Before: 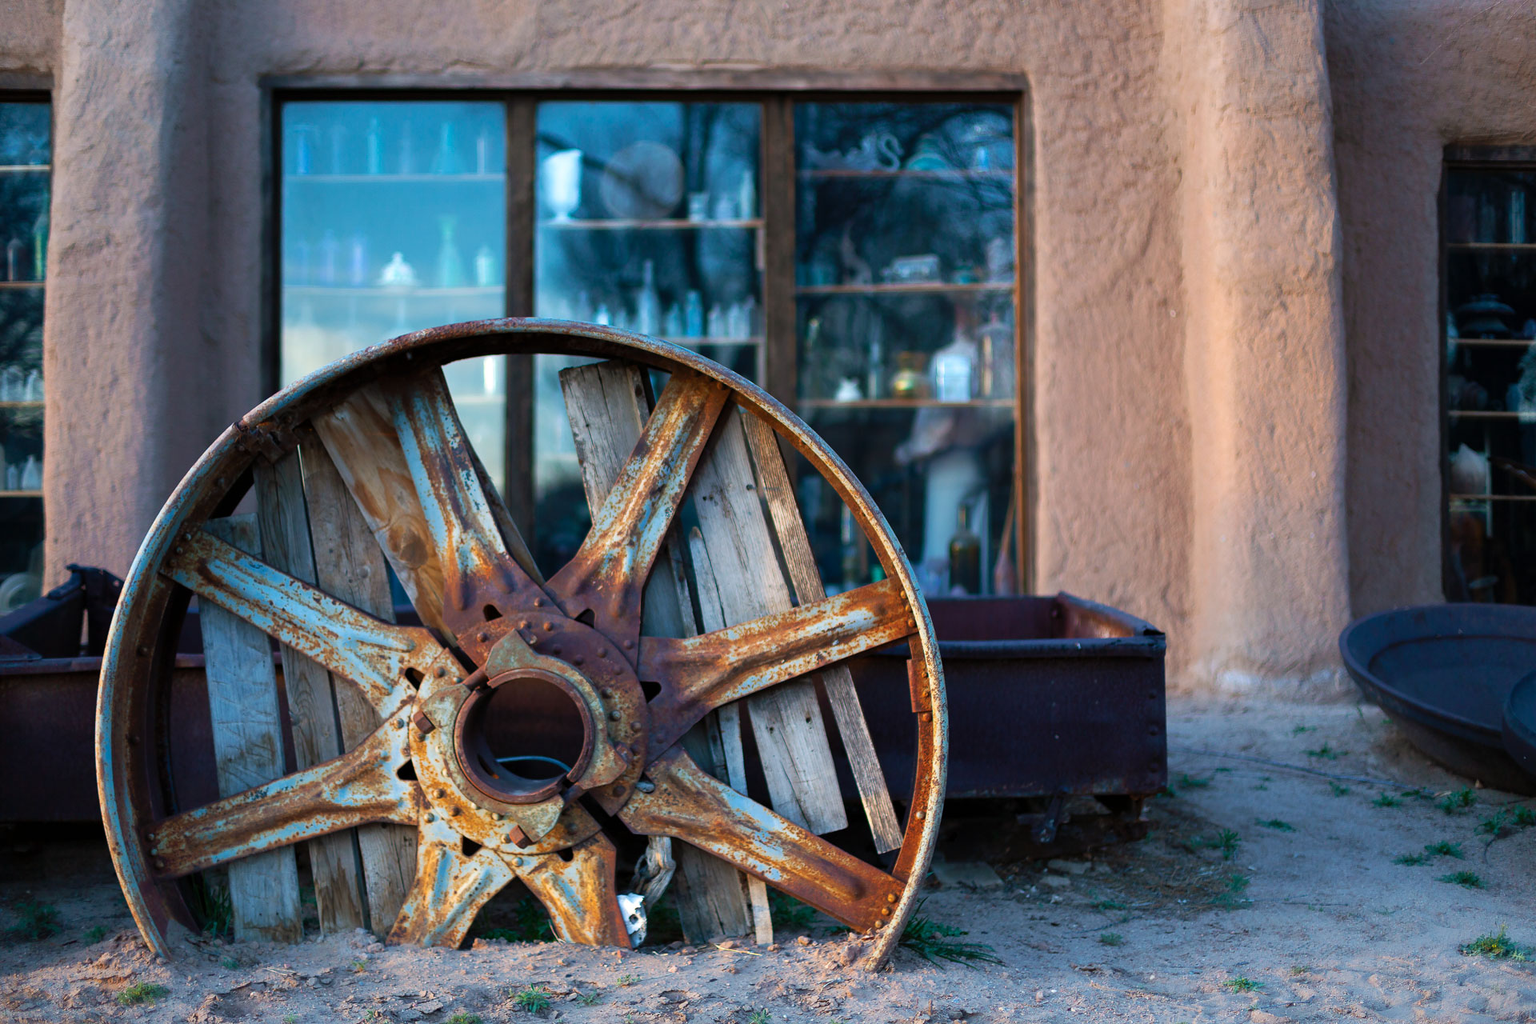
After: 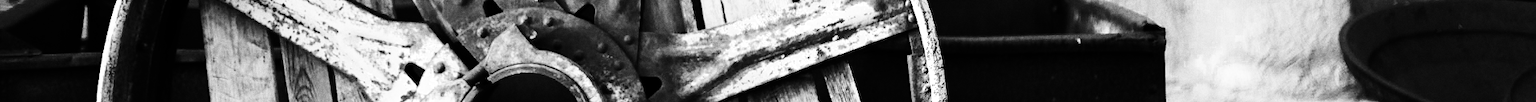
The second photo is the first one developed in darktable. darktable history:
color zones: curves: ch0 [(0, 0.497) (0.096, 0.361) (0.221, 0.538) (0.429, 0.5) (0.571, 0.5) (0.714, 0.5) (0.857, 0.5) (1, 0.497)]; ch1 [(0, 0.5) (0.143, 0.5) (0.257, -0.002) (0.429, 0.04) (0.571, -0.001) (0.714, -0.015) (0.857, 0.024) (1, 0.5)]
grain: on, module defaults
base curve: curves: ch0 [(0, 0) (0.028, 0.03) (0.121, 0.232) (0.46, 0.748) (0.859, 0.968) (1, 1)], preserve colors none
contrast brightness saturation: contrast 0.5, saturation -0.1
crop and rotate: top 59.084%, bottom 30.916%
monochrome: on, module defaults
